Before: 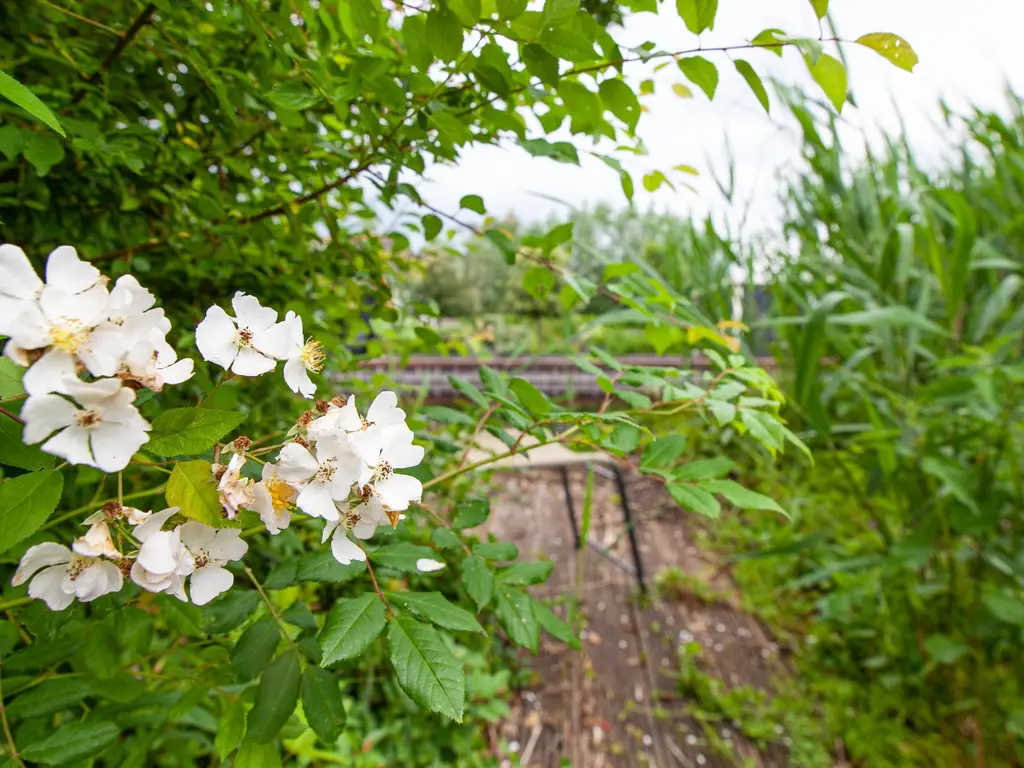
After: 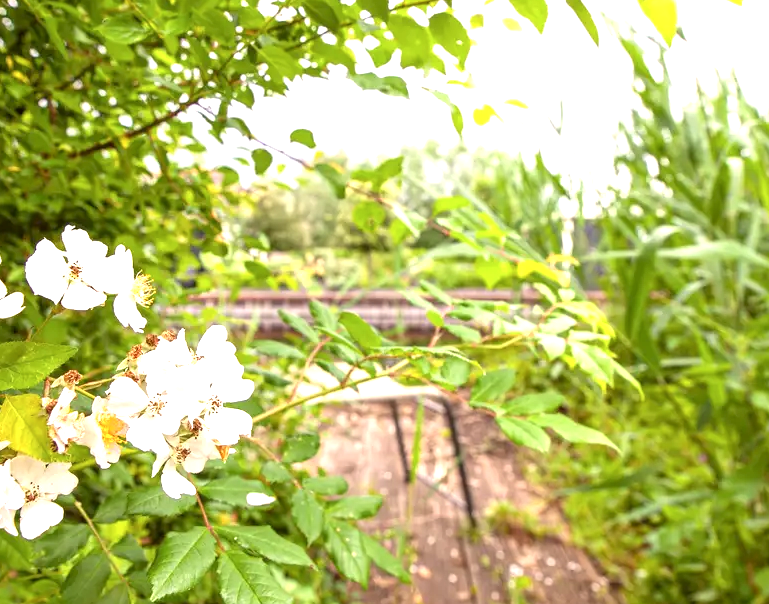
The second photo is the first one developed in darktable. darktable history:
crop: left 16.659%, top 8.605%, right 8.233%, bottom 12.632%
exposure: exposure 1.149 EV, compensate highlight preservation false
color correction: highlights a* 6.1, highlights b* 7.96, shadows a* 6.13, shadows b* 7, saturation 0.878
